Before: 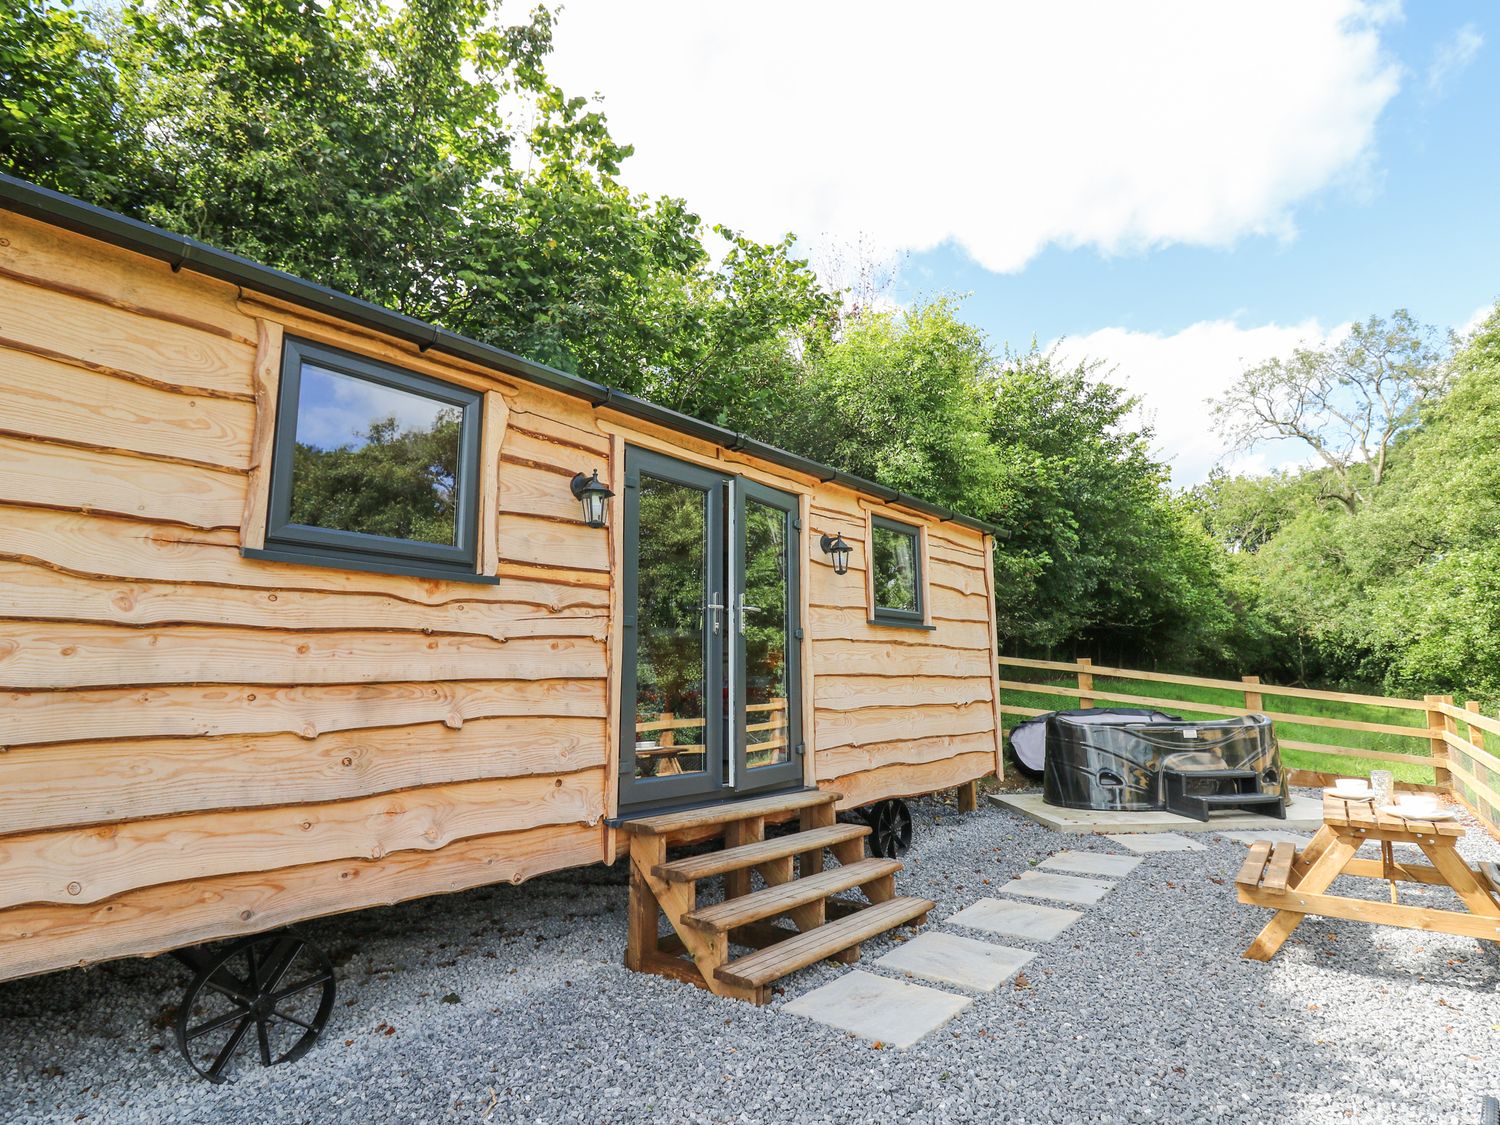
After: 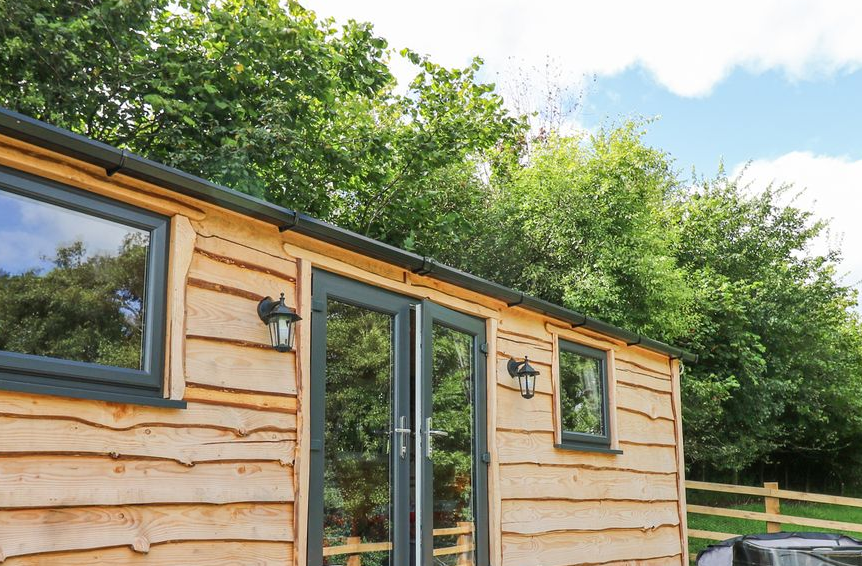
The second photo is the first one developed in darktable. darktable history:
crop: left 20.879%, top 15.724%, right 21.595%, bottom 33.9%
